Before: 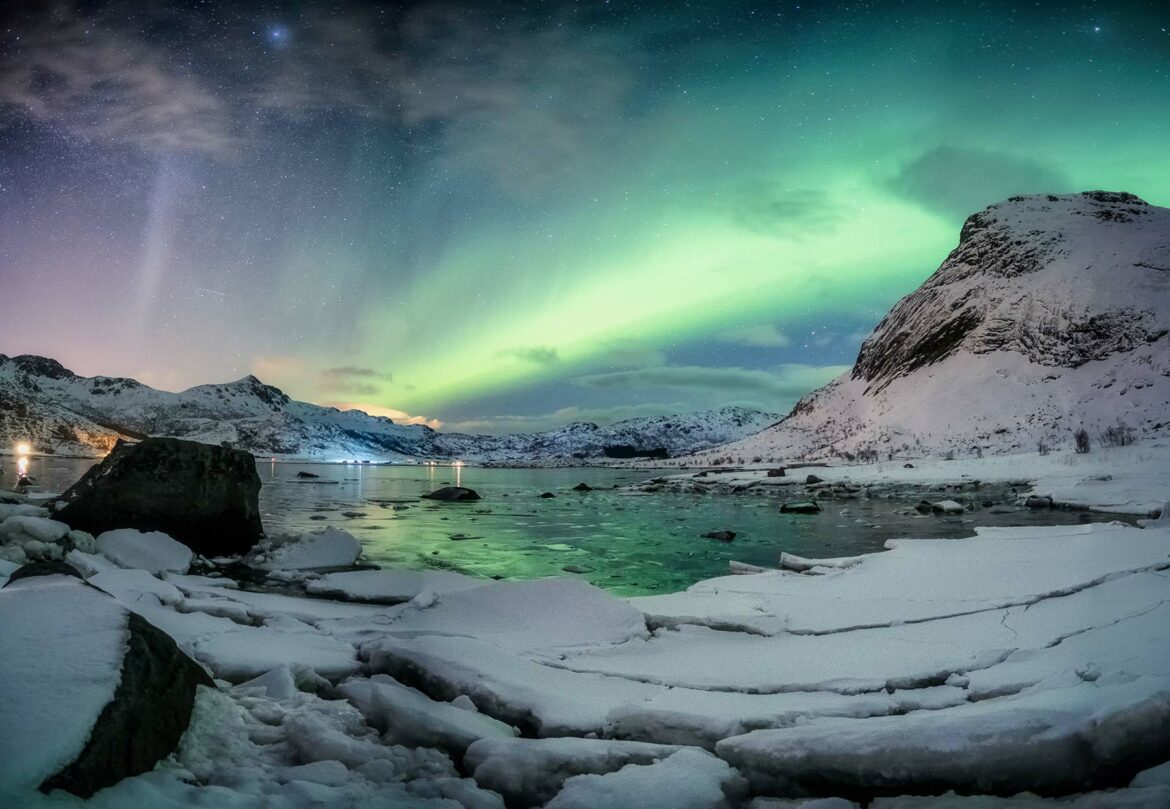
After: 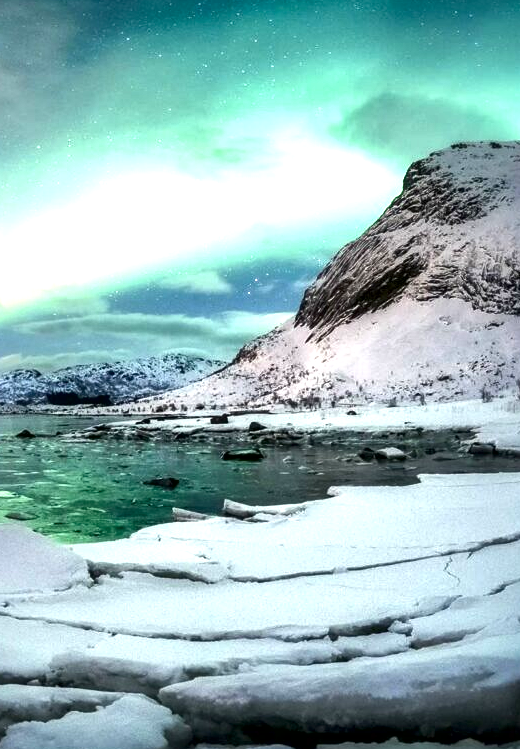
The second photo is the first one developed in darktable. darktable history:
crop: left 47.628%, top 6.643%, right 7.874%
local contrast: mode bilateral grid, contrast 44, coarseness 69, detail 214%, midtone range 0.2
exposure: black level correction 0, exposure 1.1 EV, compensate highlight preservation false
